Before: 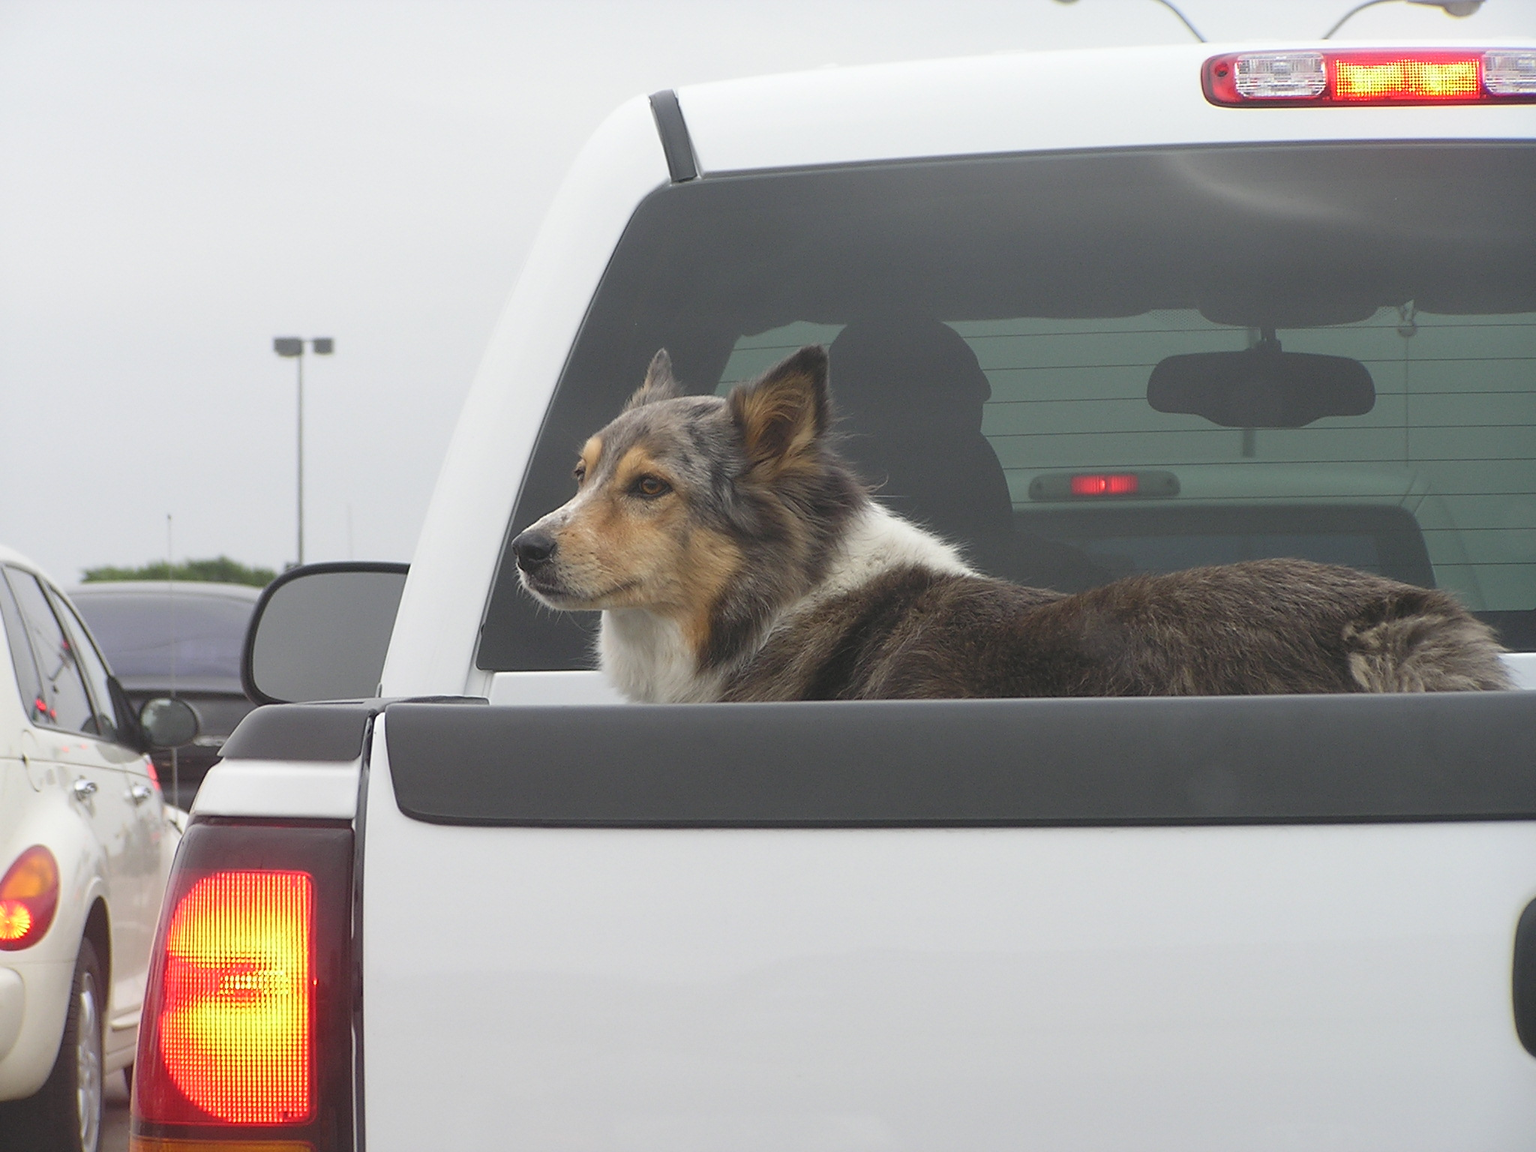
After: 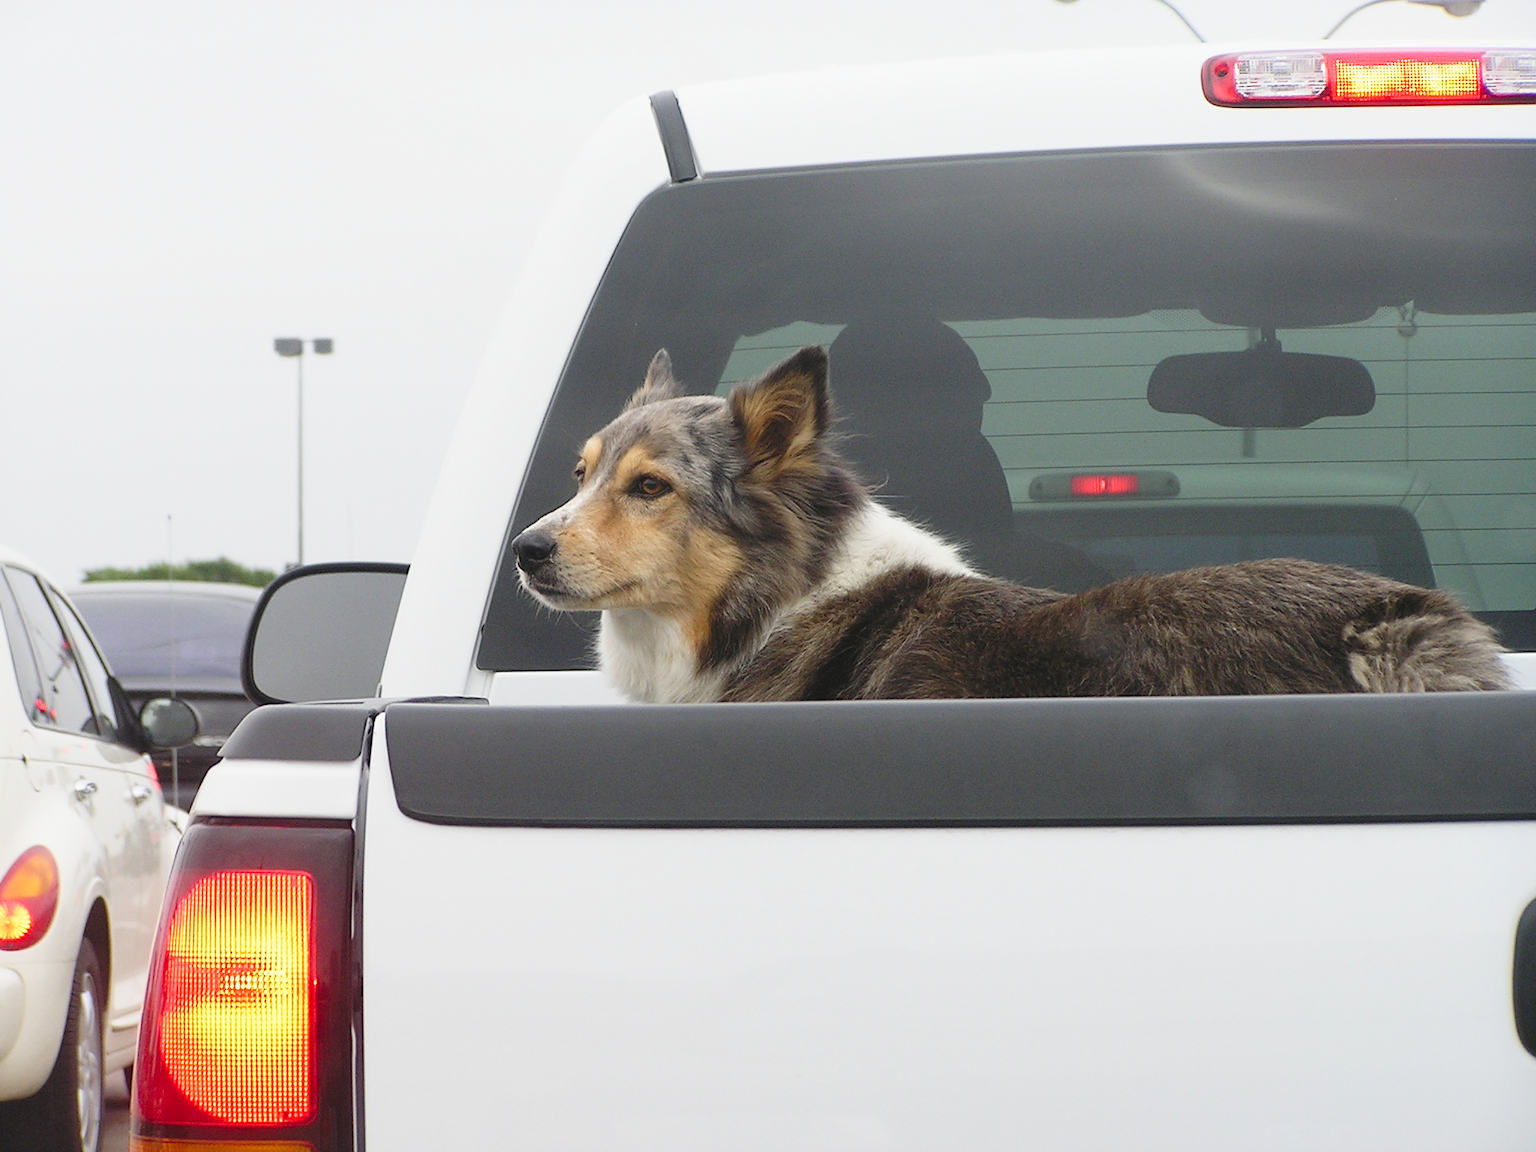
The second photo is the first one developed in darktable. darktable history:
tone curve: curves: ch0 [(0, 0.011) (0.053, 0.026) (0.174, 0.115) (0.398, 0.444) (0.673, 0.775) (0.829, 0.906) (0.991, 0.981)]; ch1 [(0, 0) (0.276, 0.206) (0.409, 0.383) (0.473, 0.458) (0.492, 0.501) (0.512, 0.513) (0.54, 0.543) (0.585, 0.617) (0.659, 0.686) (0.78, 0.8) (1, 1)]; ch2 [(0, 0) (0.438, 0.449) (0.473, 0.469) (0.503, 0.5) (0.523, 0.534) (0.562, 0.594) (0.612, 0.635) (0.695, 0.713) (1, 1)], preserve colors none
